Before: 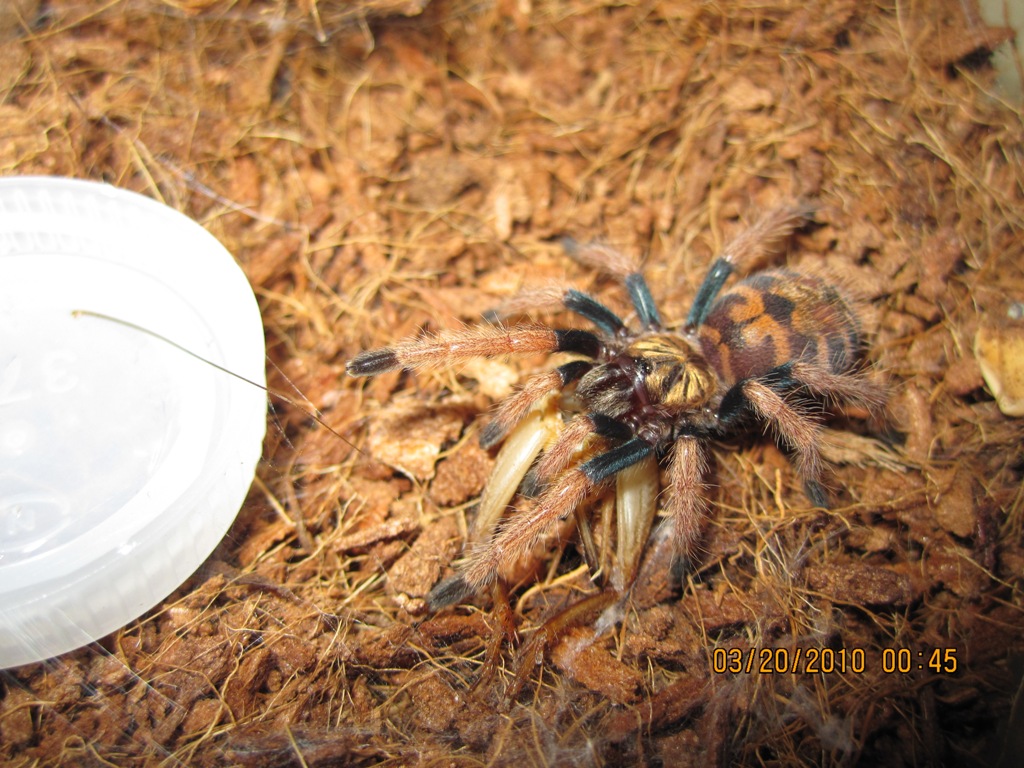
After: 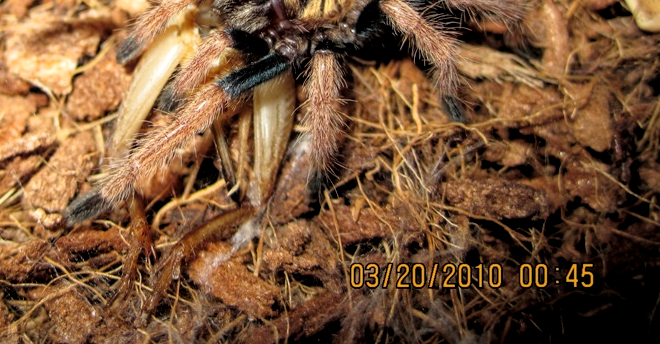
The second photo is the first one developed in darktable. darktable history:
crop and rotate: left 35.509%, top 50.238%, bottom 4.934%
local contrast: on, module defaults
filmic rgb: black relative exposure -4.93 EV, white relative exposure 2.84 EV, hardness 3.72
